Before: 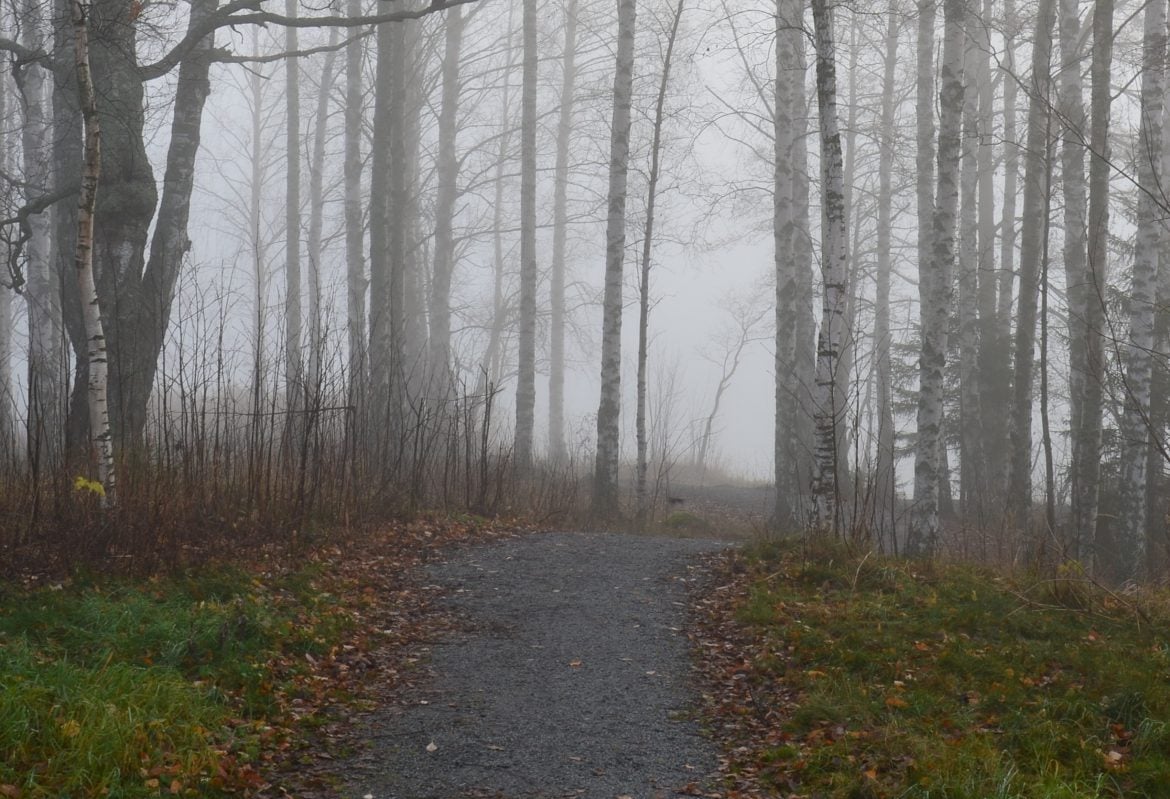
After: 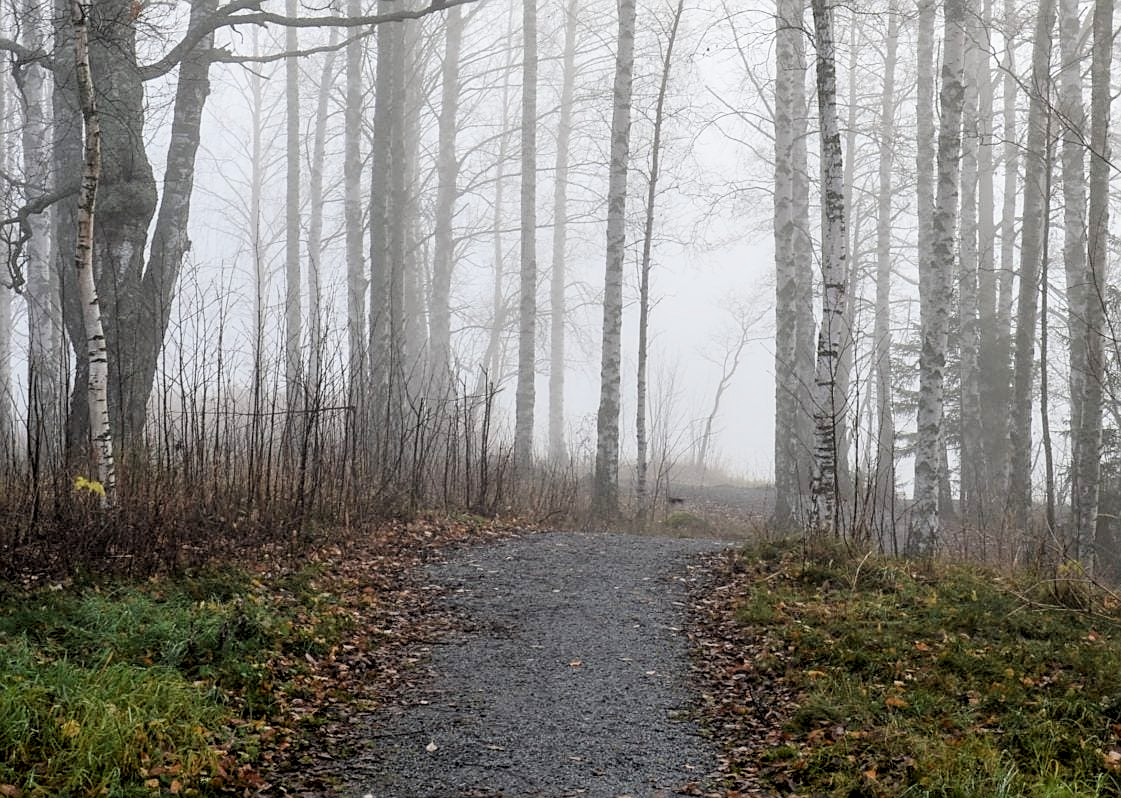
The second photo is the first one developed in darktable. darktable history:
crop: right 4.126%, bottom 0.031%
exposure: black level correction 0, exposure 0.7 EV, compensate exposure bias true, compensate highlight preservation false
local contrast: detail 130%
filmic rgb: black relative exposure -3.86 EV, white relative exposure 3.48 EV, hardness 2.63, contrast 1.103
sharpen: on, module defaults
